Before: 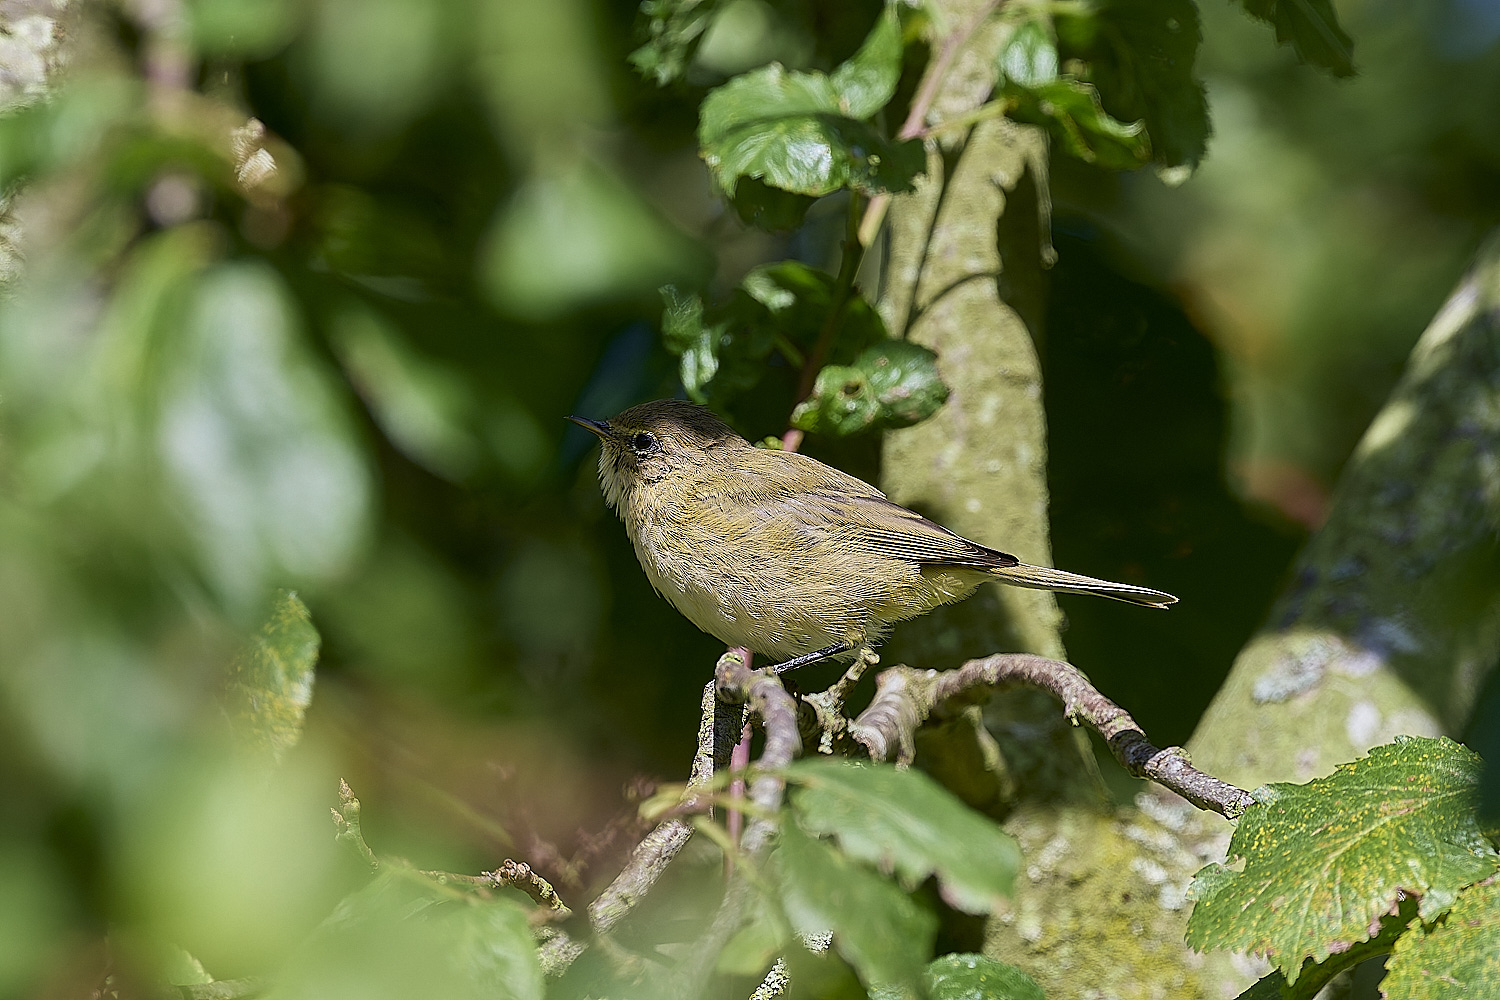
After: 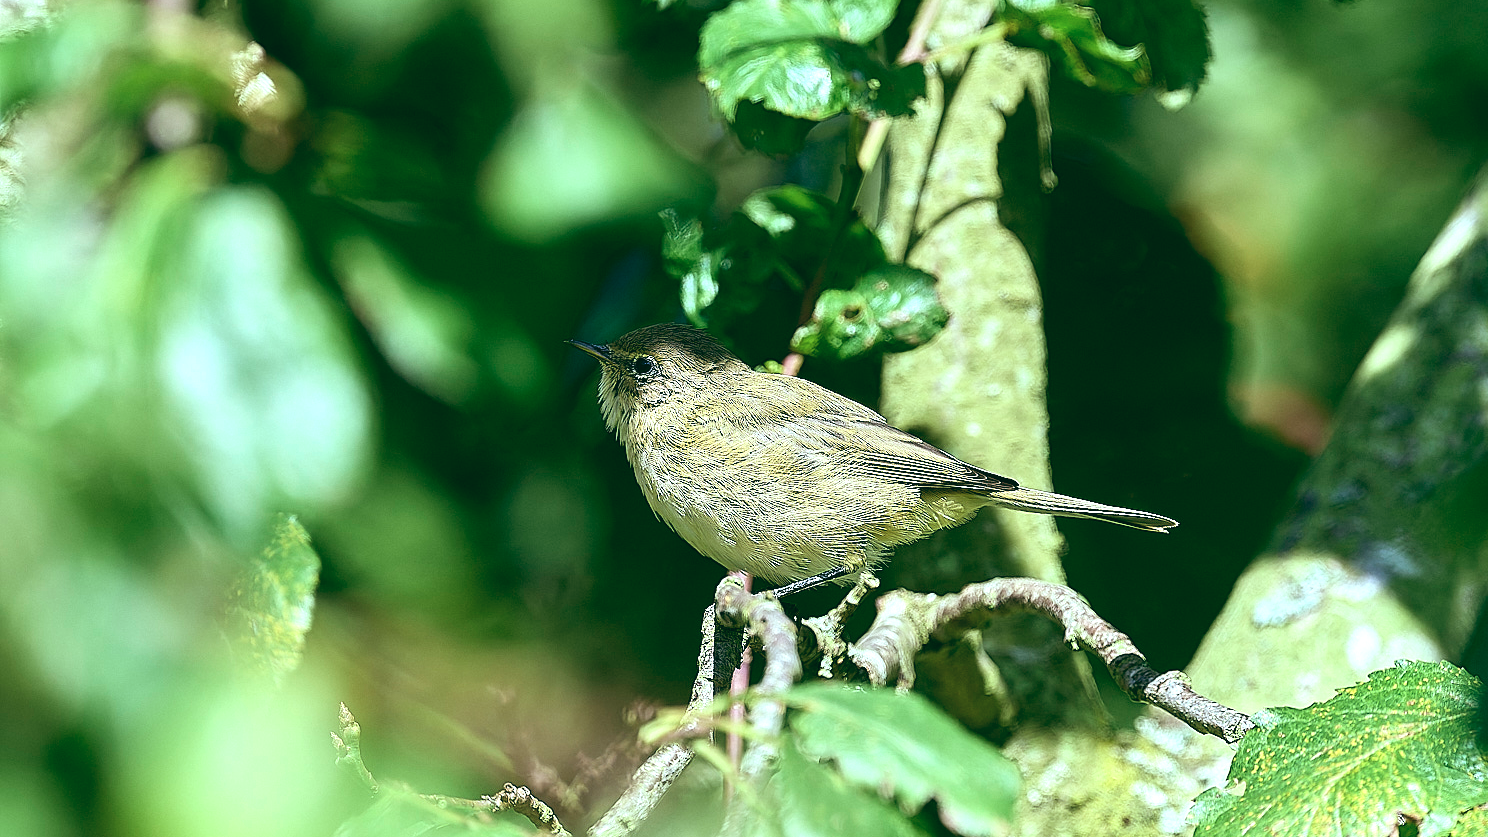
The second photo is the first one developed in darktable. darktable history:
color balance: lift [1.005, 0.99, 1.007, 1.01], gamma [1, 1.034, 1.032, 0.966], gain [0.873, 1.055, 1.067, 0.933]
exposure: black level correction 0, exposure 1.125 EV, compensate exposure bias true, compensate highlight preservation false
color correction: highlights a* -4.98, highlights b* -3.76, shadows a* 3.83, shadows b* 4.08
crop: top 7.625%, bottom 8.027%
color zones: curves: ch0 [(0.068, 0.464) (0.25, 0.5) (0.48, 0.508) (0.75, 0.536) (0.886, 0.476) (0.967, 0.456)]; ch1 [(0.066, 0.456) (0.25, 0.5) (0.616, 0.508) (0.746, 0.56) (0.934, 0.444)]
contrast brightness saturation: contrast 0.11, saturation -0.17
white balance: red 0.925, blue 1.046
